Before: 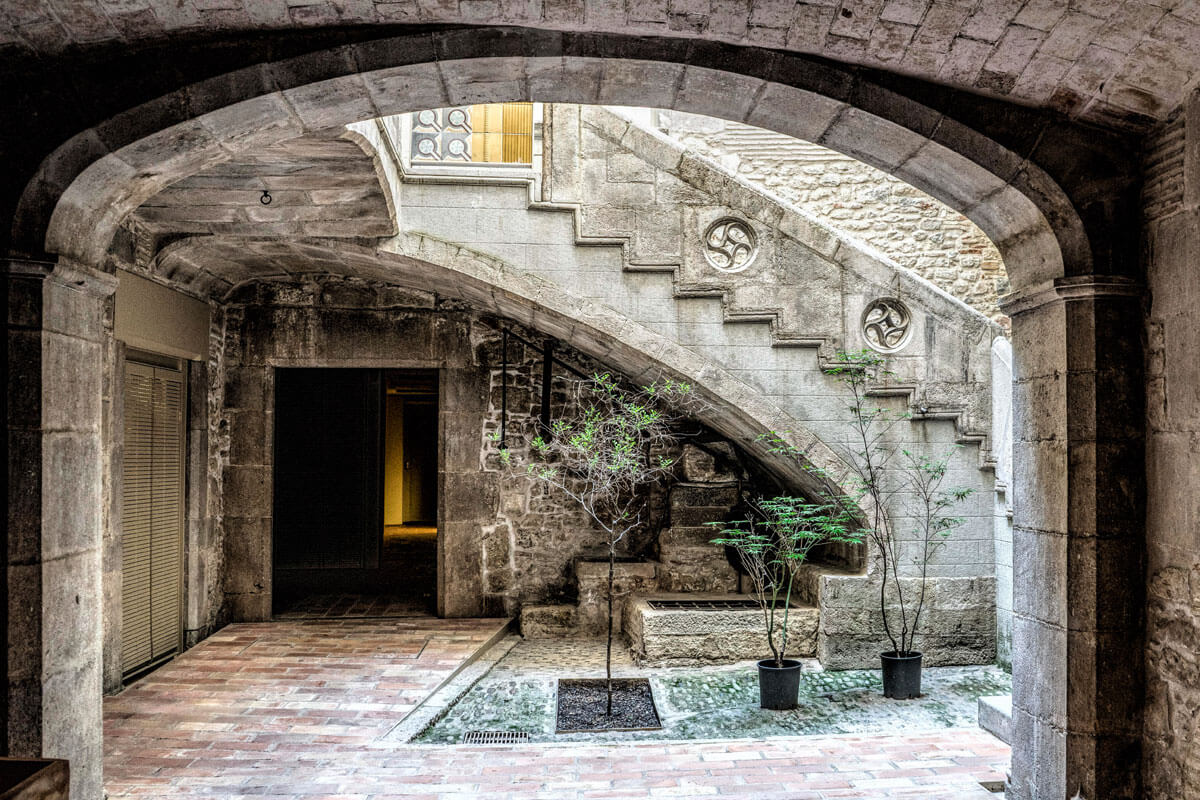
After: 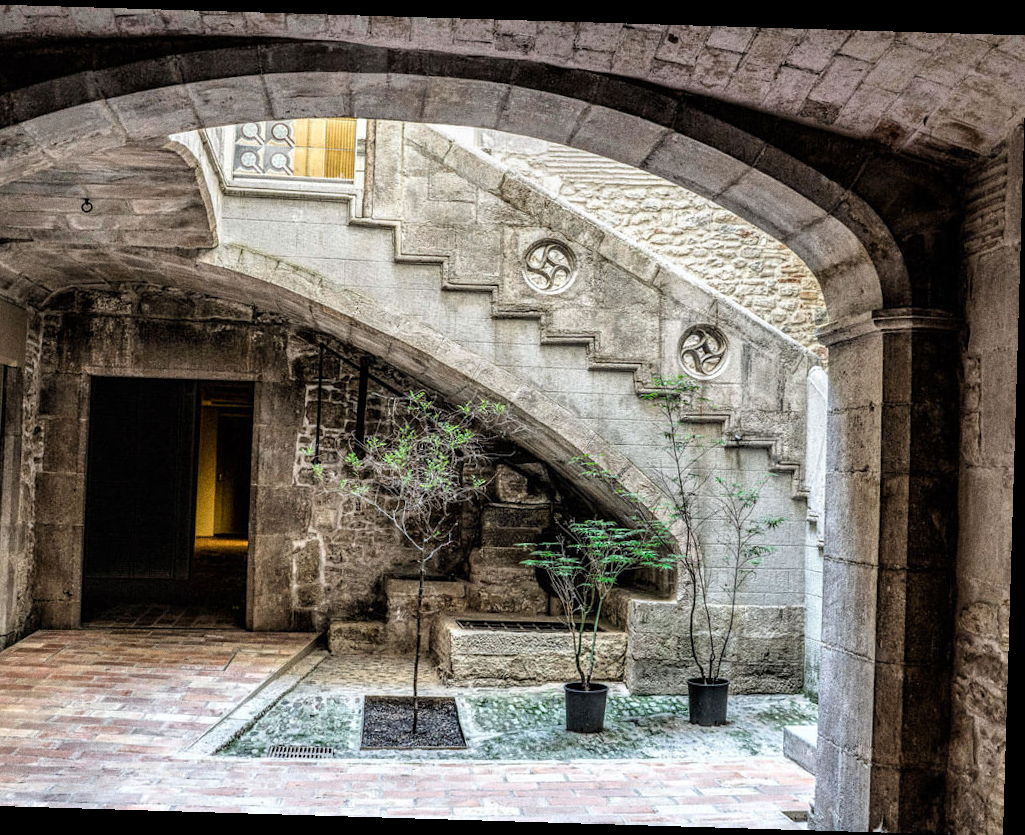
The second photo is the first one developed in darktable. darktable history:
rotate and perspective: rotation 1.72°, automatic cropping off
grain: coarseness 0.09 ISO
crop: left 16.145%
